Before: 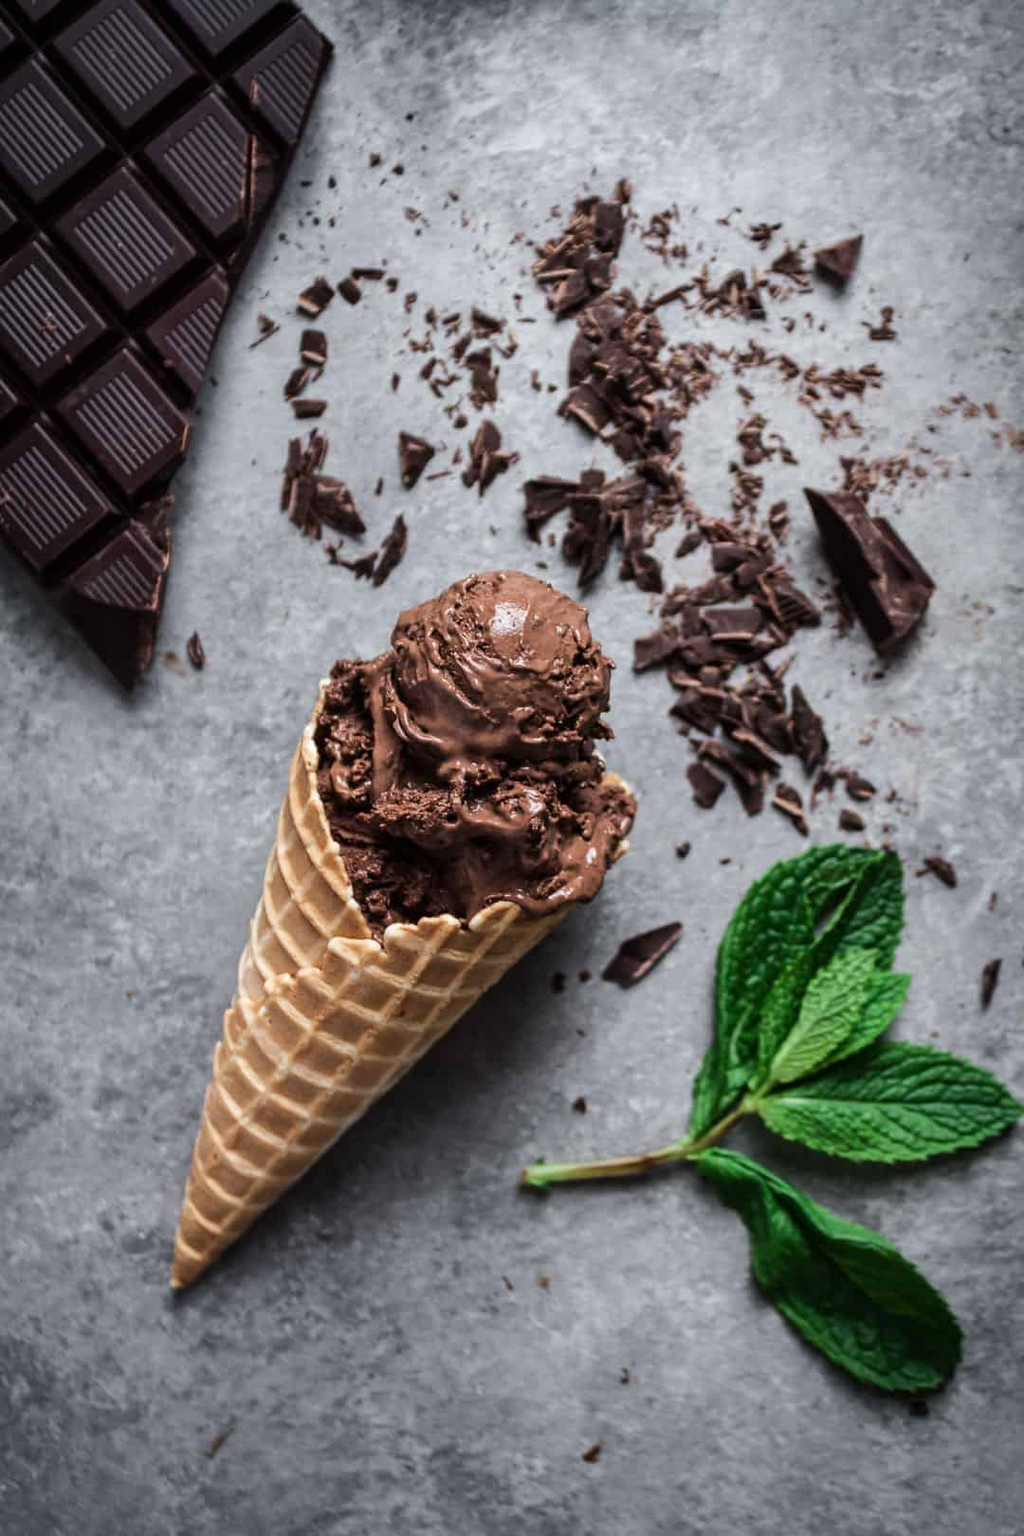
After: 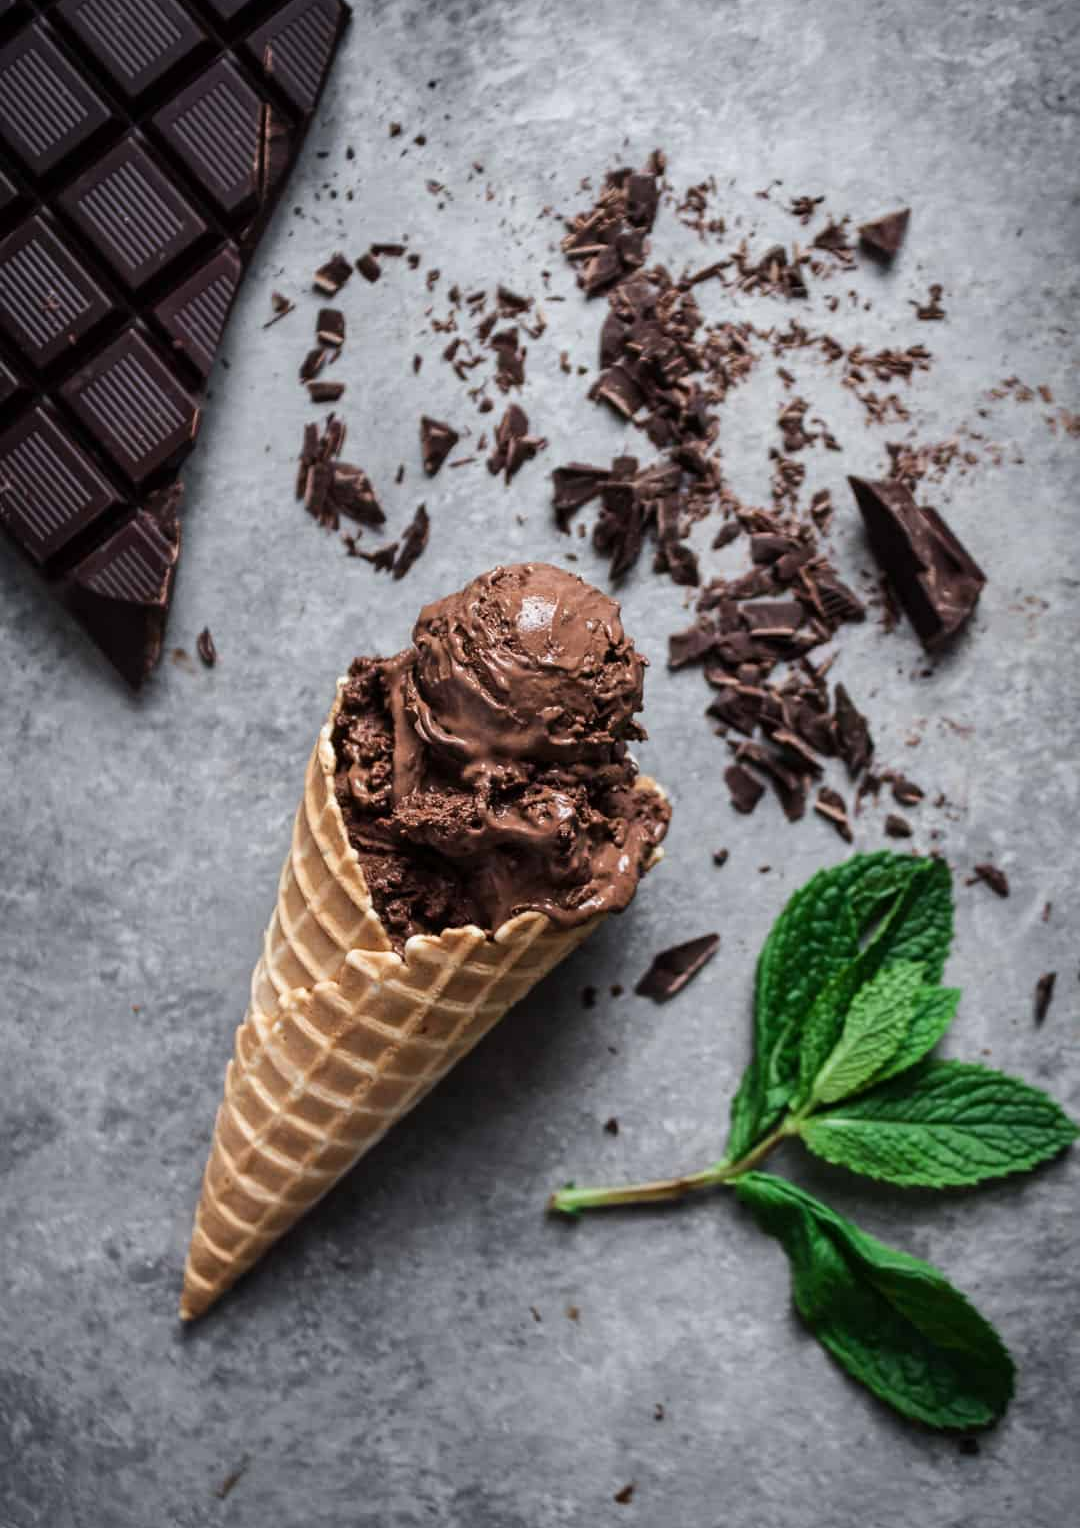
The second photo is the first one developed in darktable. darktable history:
crop and rotate: top 2.445%, bottom 3.173%
